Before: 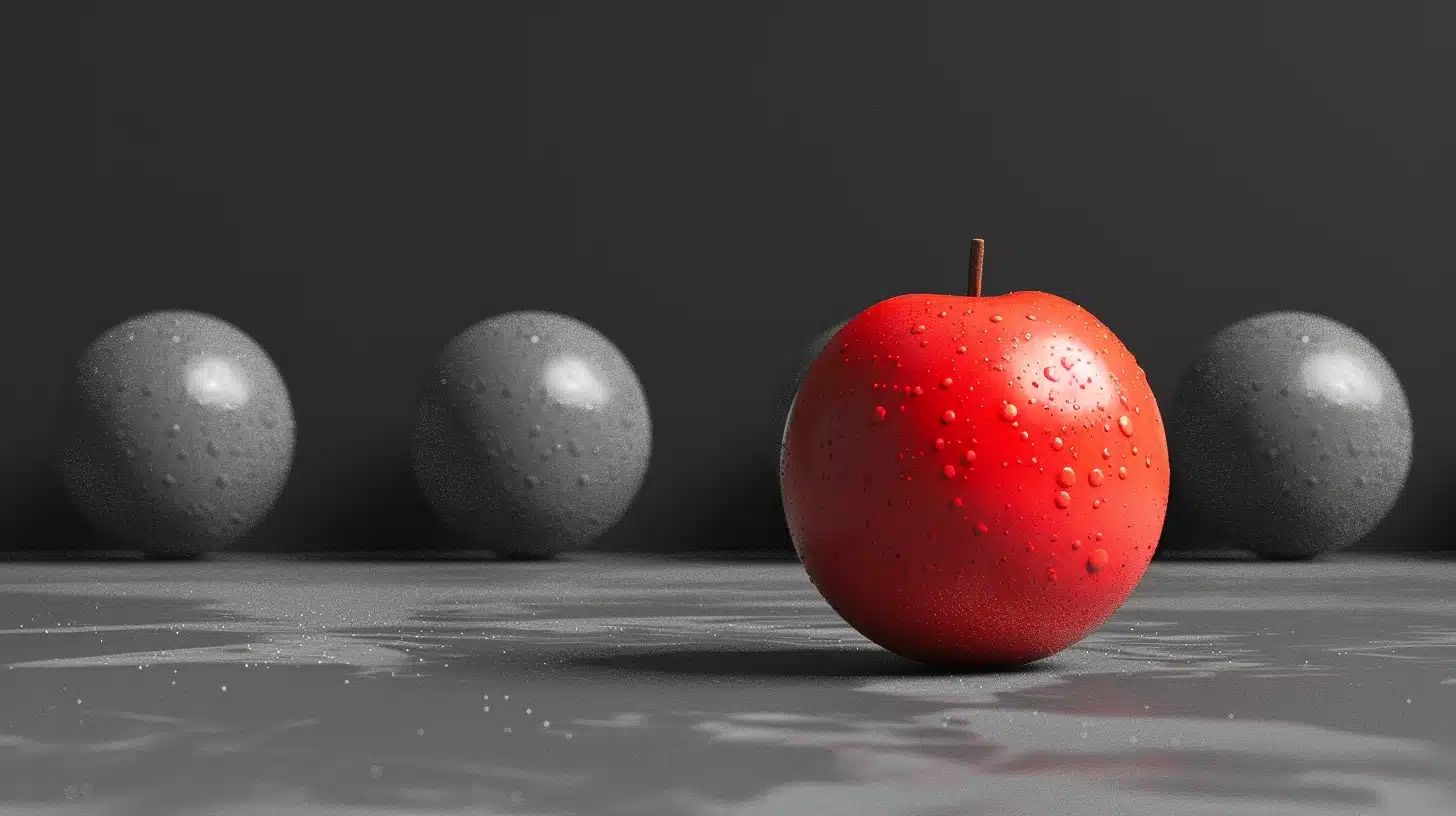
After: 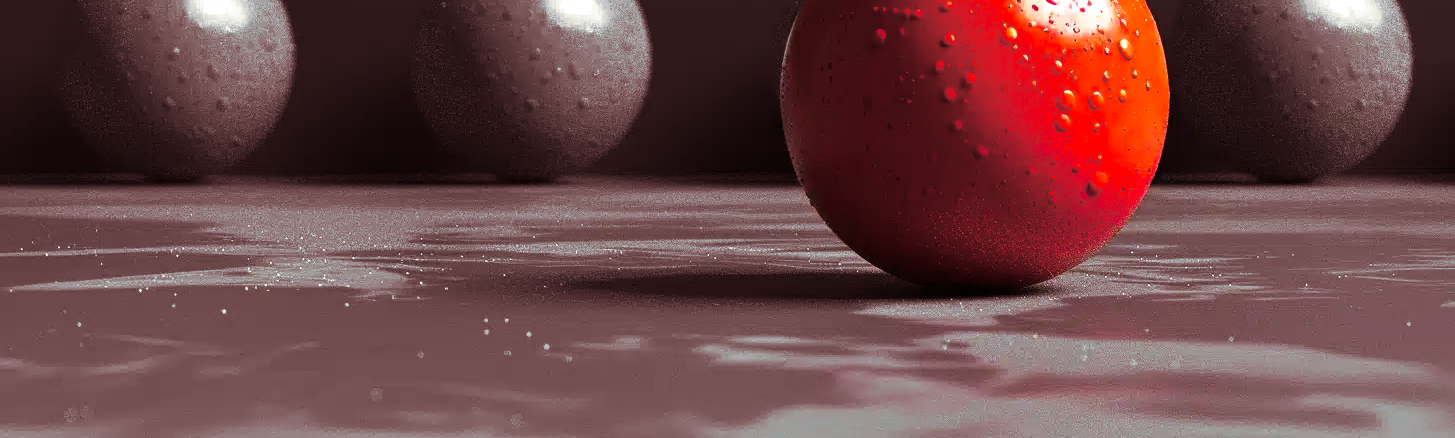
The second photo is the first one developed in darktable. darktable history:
crop and rotate: top 46.237%
contrast brightness saturation: contrast 0.07
split-toning: on, module defaults
color balance rgb: linear chroma grading › global chroma 9%, perceptual saturation grading › global saturation 36%, perceptual saturation grading › shadows 35%, perceptual brilliance grading › global brilliance 15%, perceptual brilliance grading › shadows -35%, global vibrance 15%
